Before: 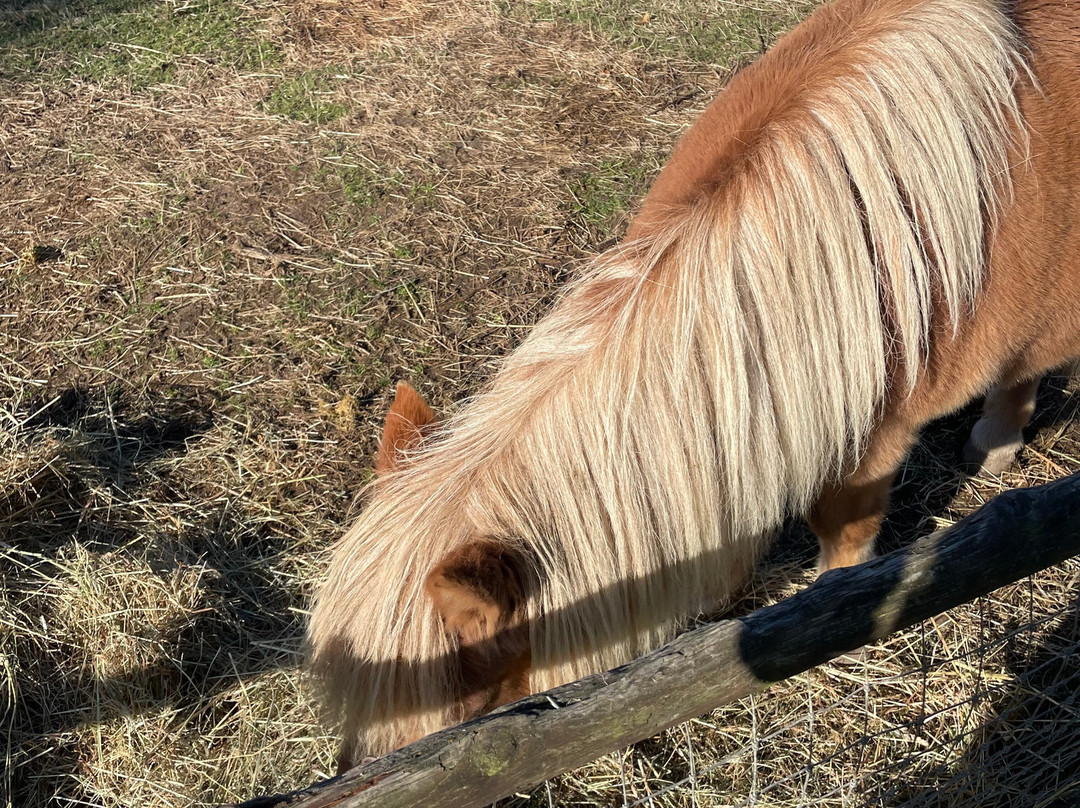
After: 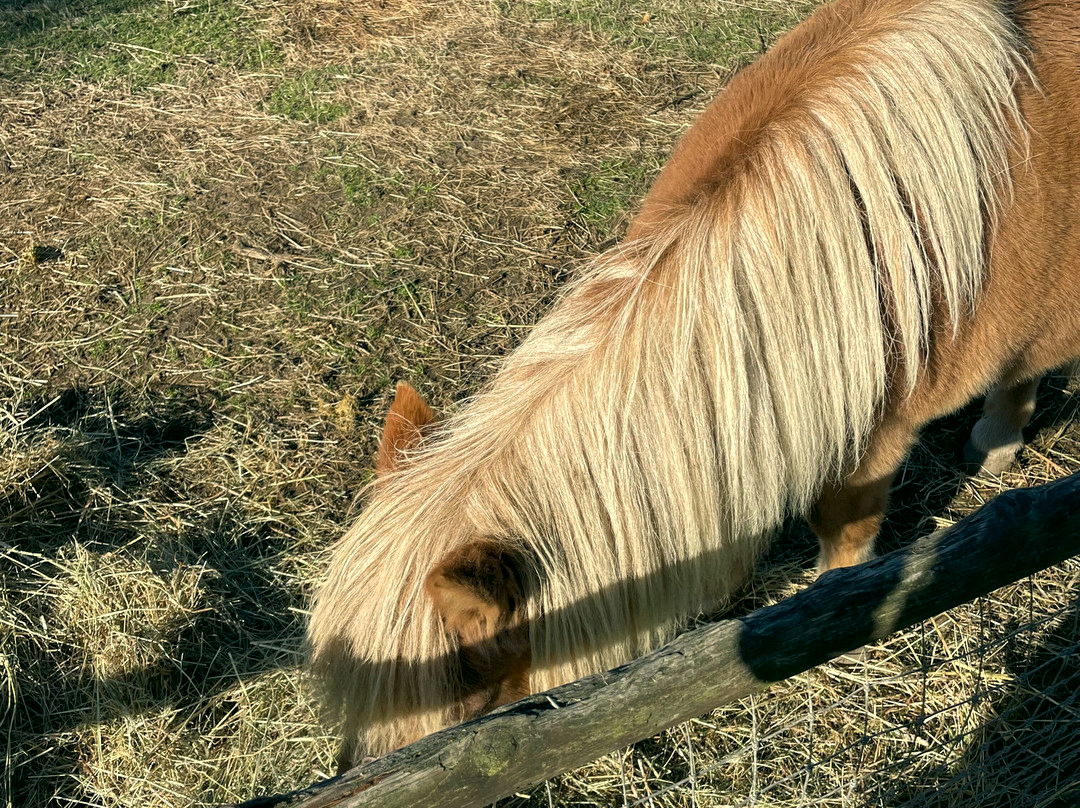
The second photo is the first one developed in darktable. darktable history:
color correction: highlights a* -0.594, highlights b* 9.46, shadows a* -9.31, shadows b* 0.557
levels: white 90.73%
local contrast: highlights 107%, shadows 103%, detail 119%, midtone range 0.2
